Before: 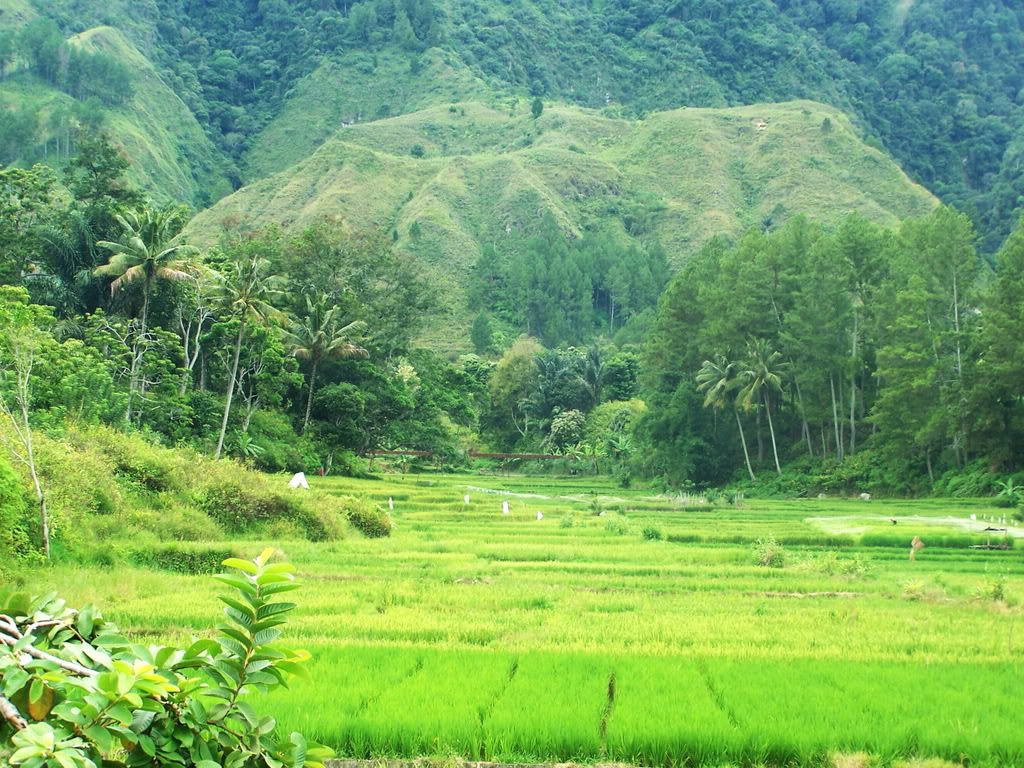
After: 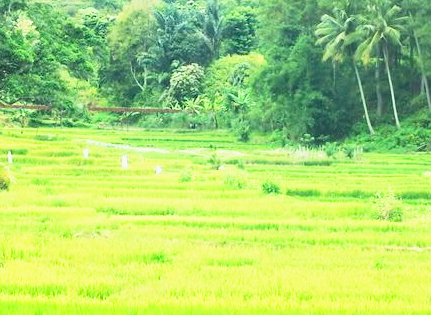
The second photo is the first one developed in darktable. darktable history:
crop: left 37.221%, top 45.169%, right 20.63%, bottom 13.777%
contrast brightness saturation: contrast 0.2, brightness 0.16, saturation 0.22
base curve: curves: ch0 [(0, 0) (0.088, 0.125) (0.176, 0.251) (0.354, 0.501) (0.613, 0.749) (1, 0.877)], preserve colors none
